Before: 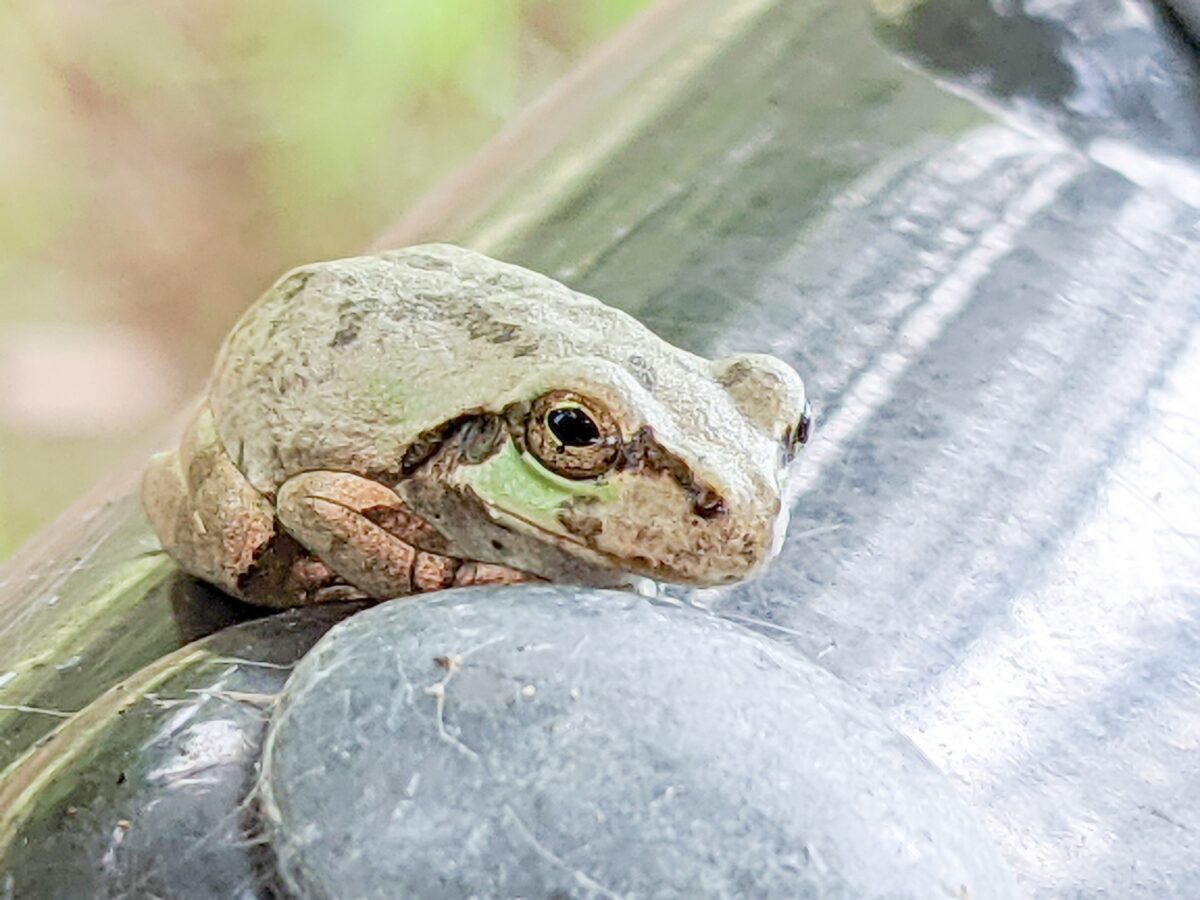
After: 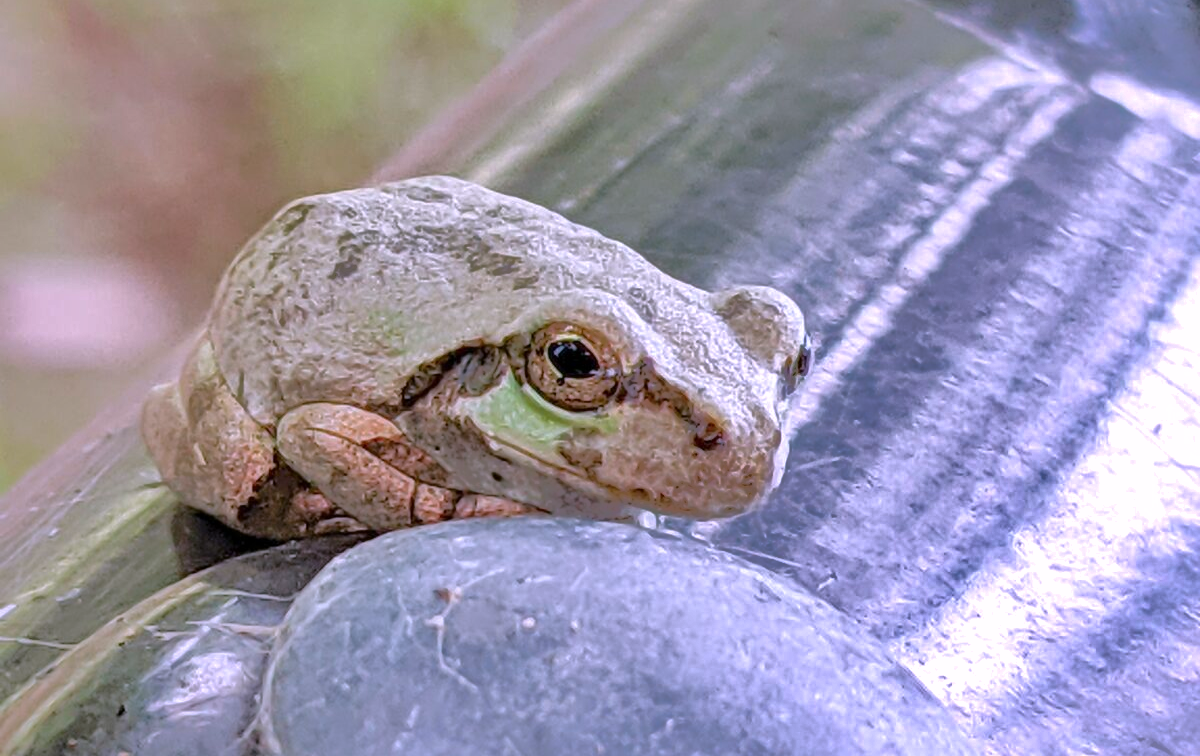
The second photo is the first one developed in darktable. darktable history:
shadows and highlights: shadows -19.91, highlights -73.15
crop: top 7.625%, bottom 8.027%
white balance: red 1.042, blue 1.17
